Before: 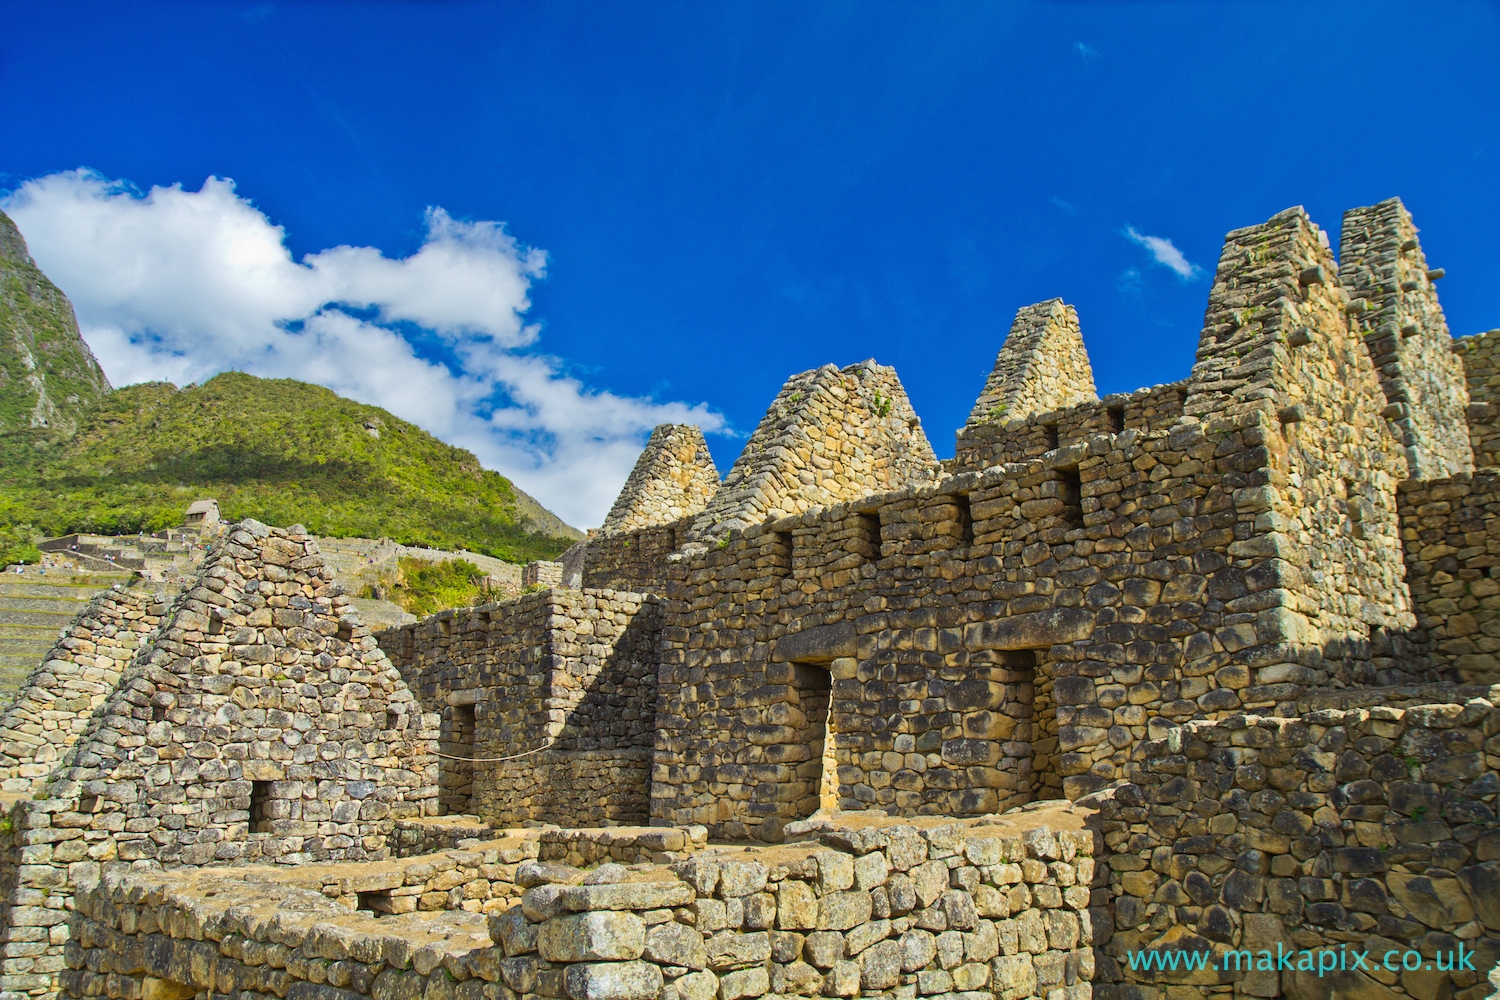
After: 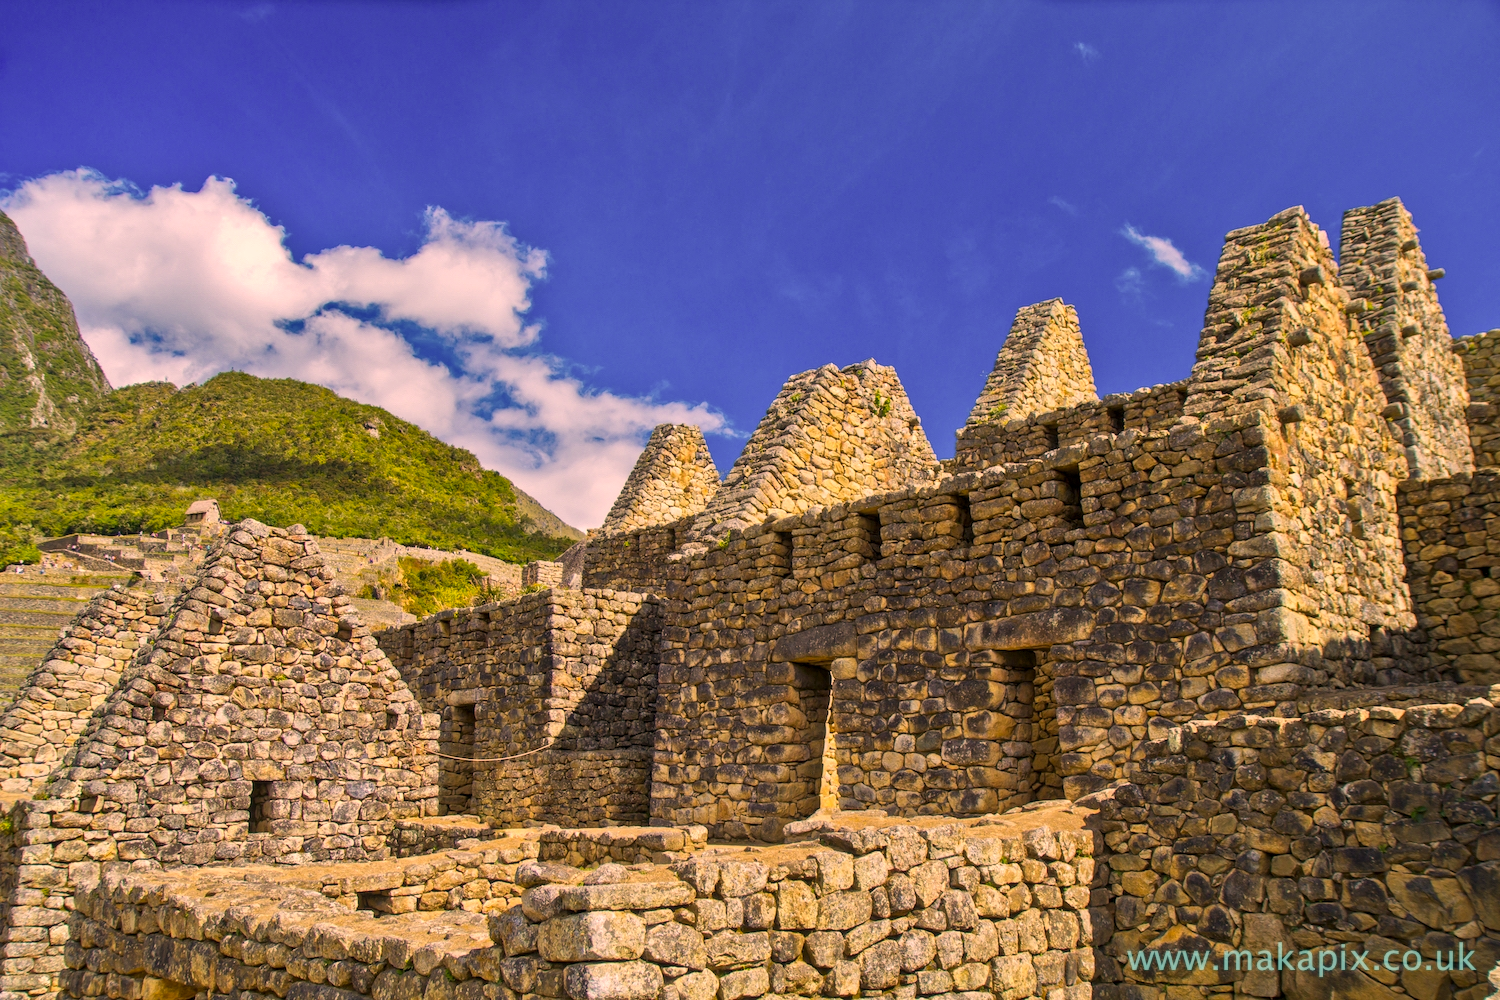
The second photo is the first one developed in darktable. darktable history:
color correction: highlights a* 21.16, highlights b* 19.61
local contrast: on, module defaults
white balance: red 0.988, blue 1.017
shadows and highlights: shadows 19.13, highlights -83.41, soften with gaussian
